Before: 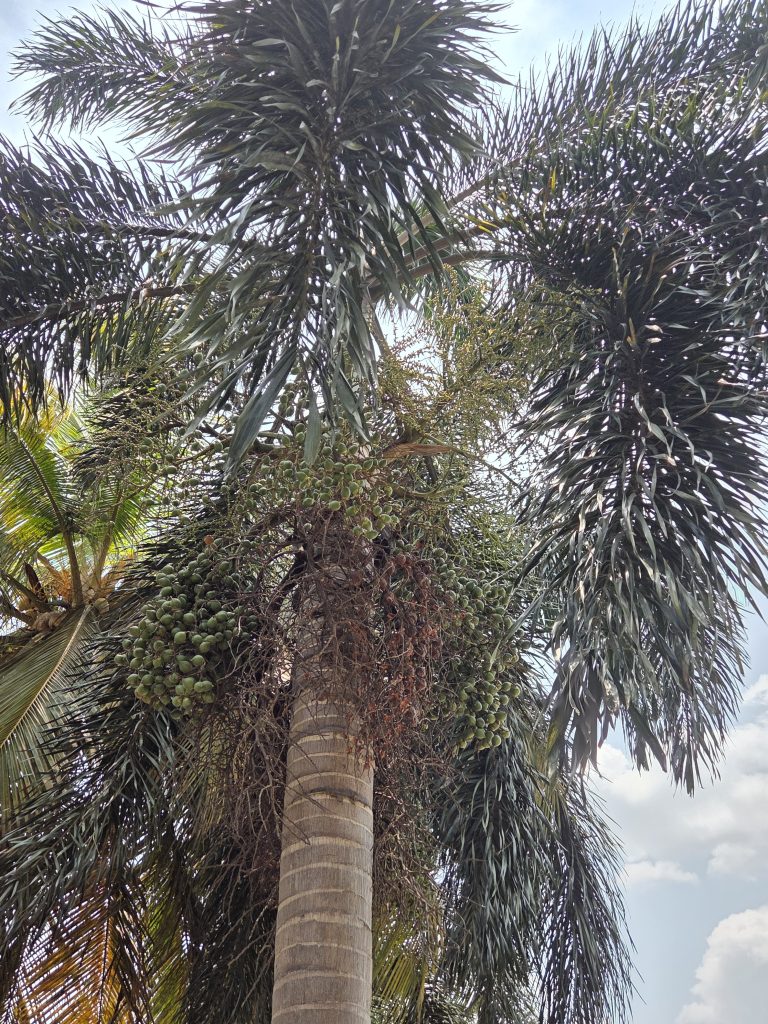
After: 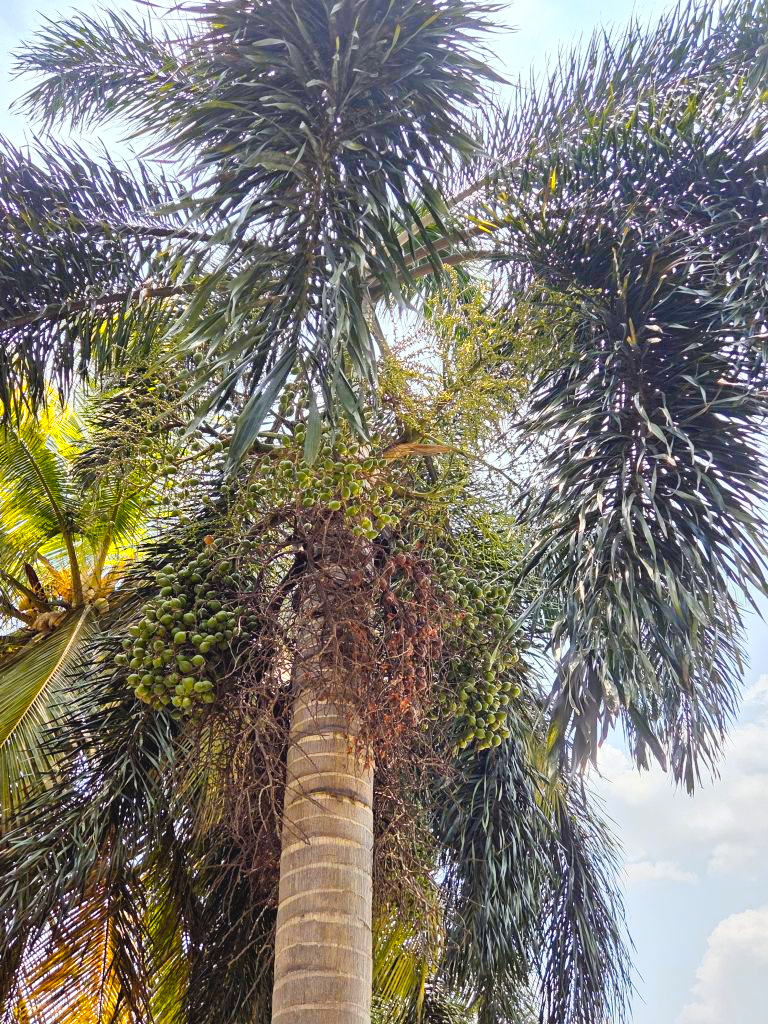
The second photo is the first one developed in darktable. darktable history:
color balance rgb: linear chroma grading › global chroma 15%, perceptual saturation grading › global saturation 30%
tone curve: curves: ch0 [(0, 0) (0.003, 0.059) (0.011, 0.059) (0.025, 0.057) (0.044, 0.055) (0.069, 0.057) (0.1, 0.083) (0.136, 0.128) (0.177, 0.185) (0.224, 0.242) (0.277, 0.308) (0.335, 0.383) (0.399, 0.468) (0.468, 0.547) (0.543, 0.632) (0.623, 0.71) (0.709, 0.801) (0.801, 0.859) (0.898, 0.922) (1, 1)], preserve colors none
color zones: curves: ch0 [(0.099, 0.624) (0.257, 0.596) (0.384, 0.376) (0.529, 0.492) (0.697, 0.564) (0.768, 0.532) (0.908, 0.644)]; ch1 [(0.112, 0.564) (0.254, 0.612) (0.432, 0.676) (0.592, 0.456) (0.743, 0.684) (0.888, 0.536)]; ch2 [(0.25, 0.5) (0.469, 0.36) (0.75, 0.5)]
